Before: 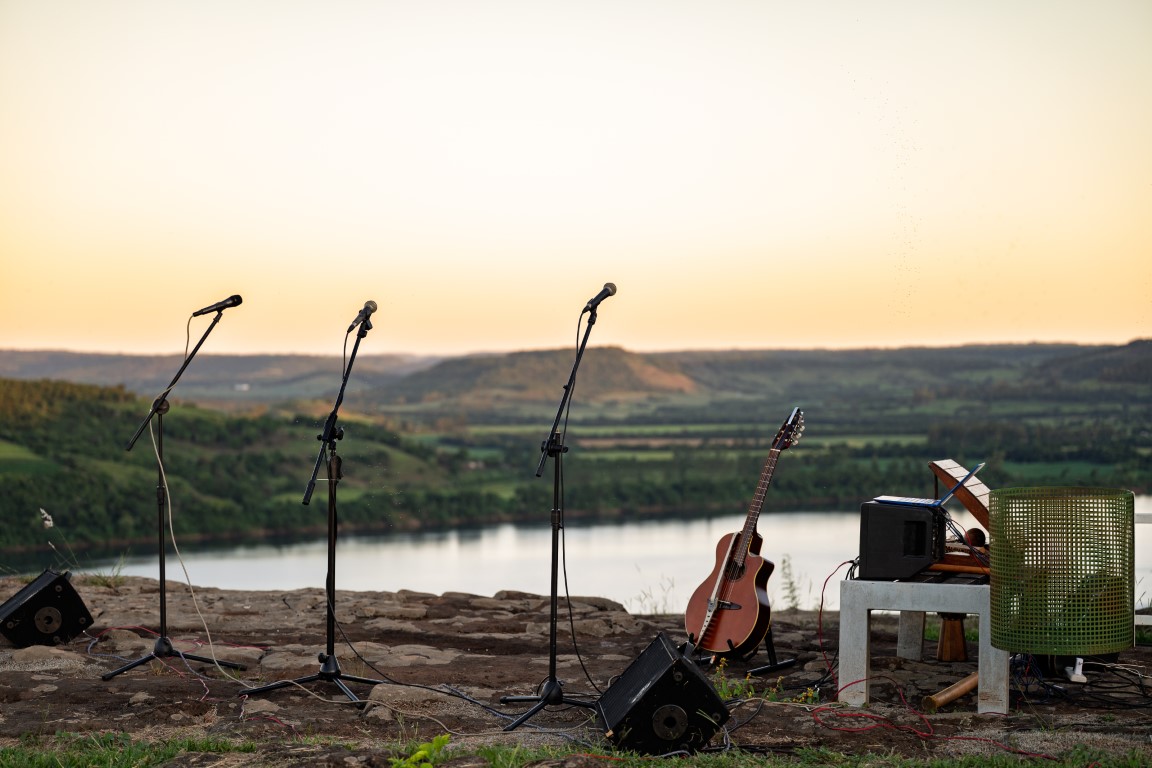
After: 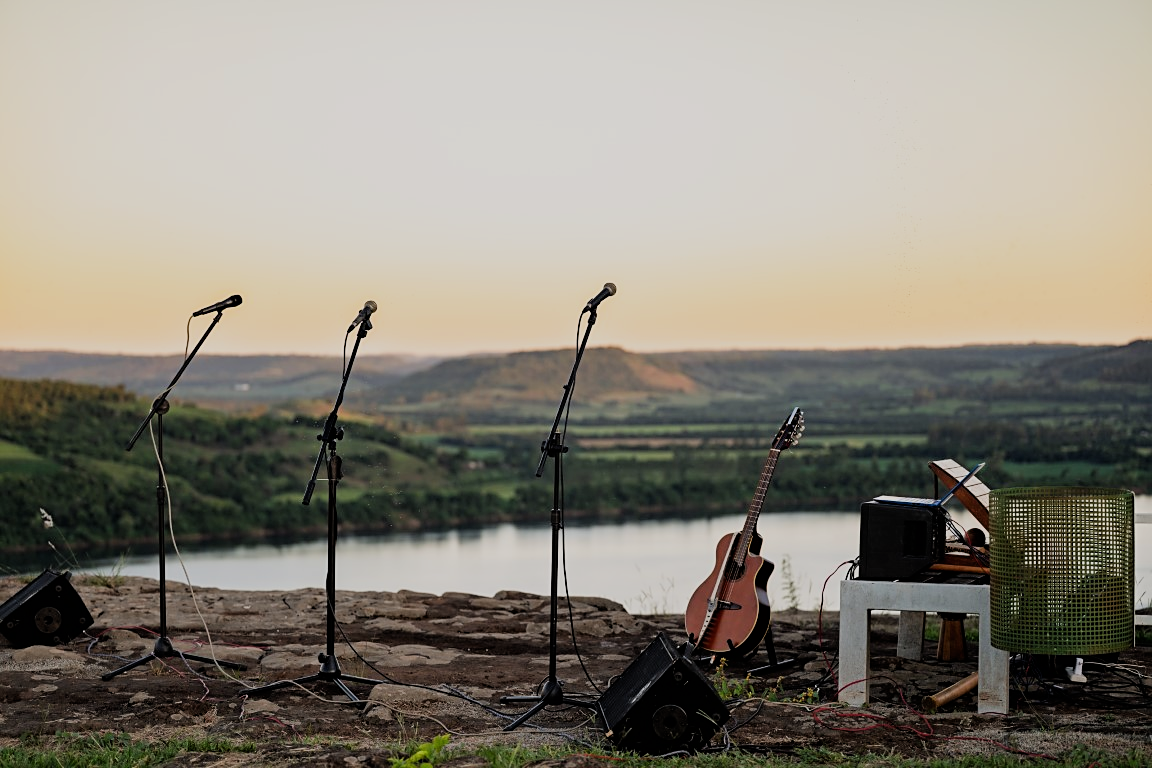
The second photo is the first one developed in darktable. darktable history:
sharpen: radius 1.864, amount 0.398, threshold 1.271
filmic rgb: black relative exposure -7.65 EV, white relative exposure 4.56 EV, hardness 3.61
